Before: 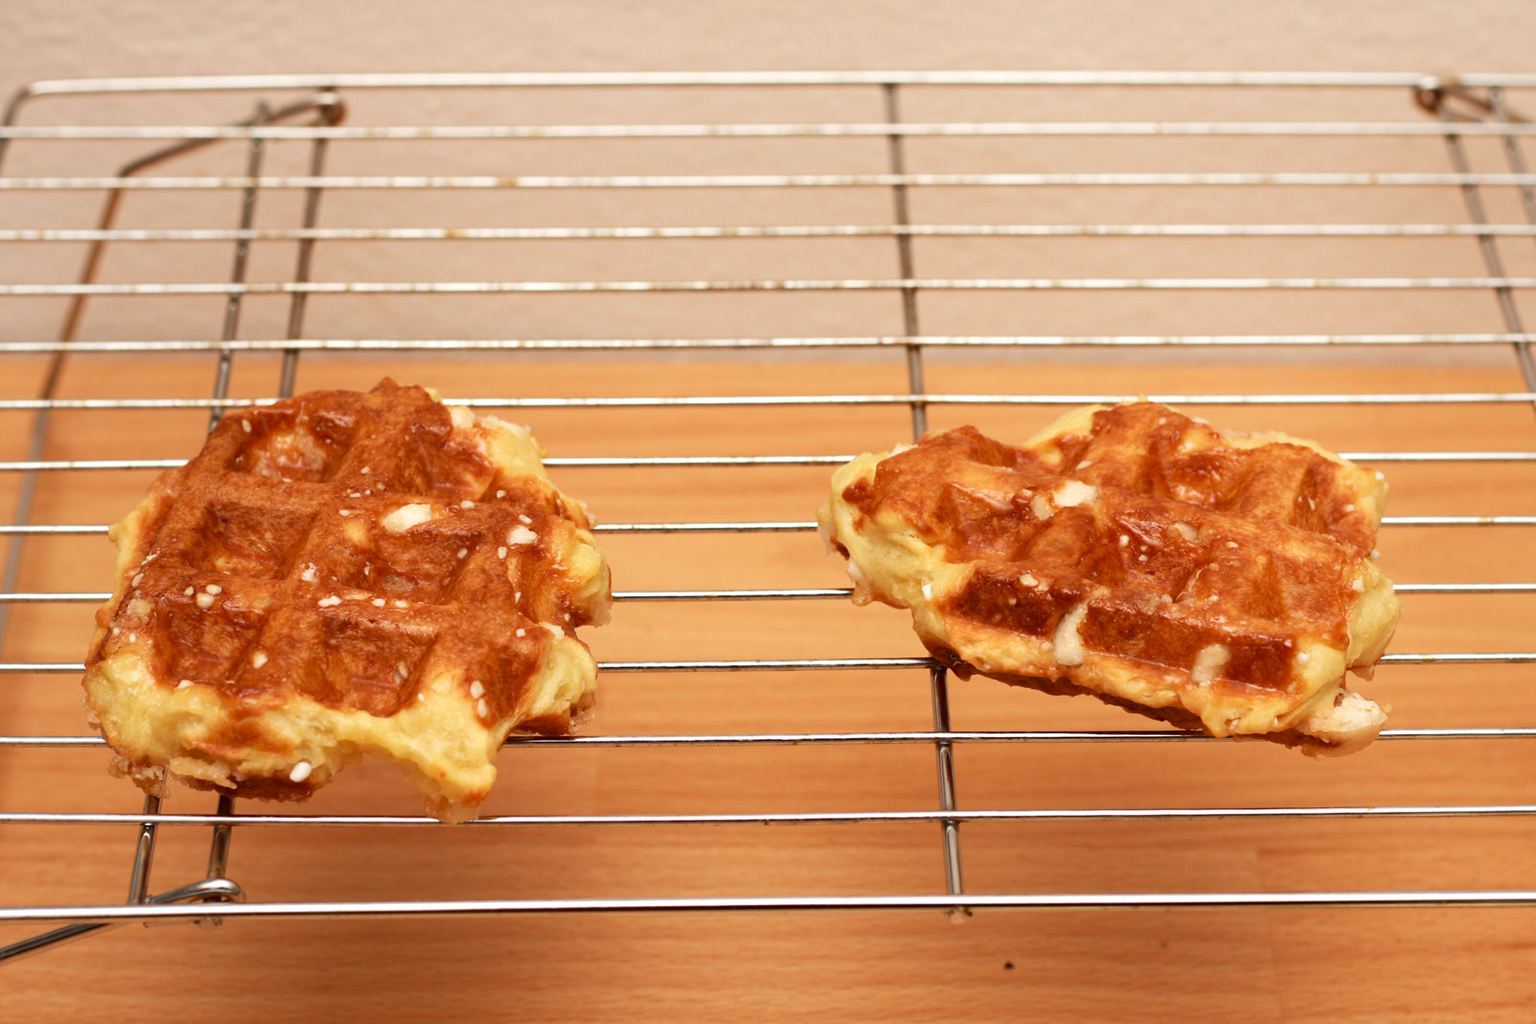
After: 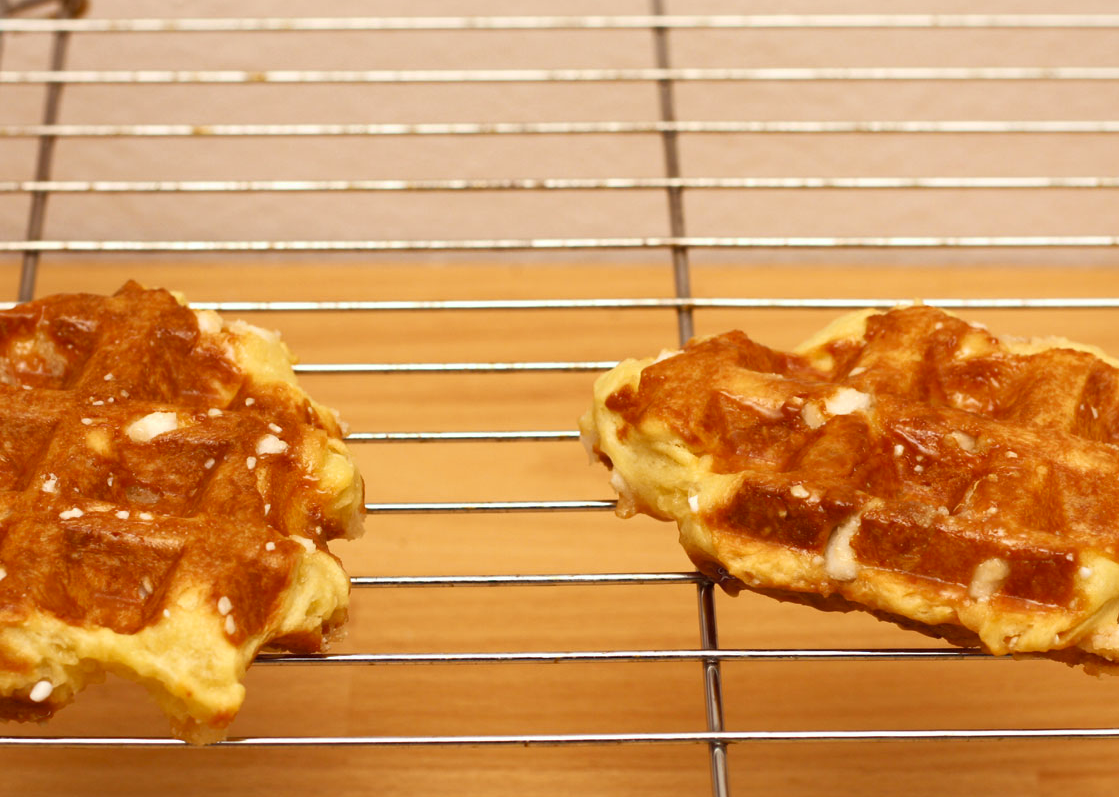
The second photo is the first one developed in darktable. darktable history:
crop and rotate: left 17.046%, top 10.659%, right 12.989%, bottom 14.553%
tone curve: curves: ch0 [(0, 0) (0.15, 0.17) (0.452, 0.437) (0.611, 0.588) (0.751, 0.749) (1, 1)]; ch1 [(0, 0) (0.325, 0.327) (0.413, 0.442) (0.475, 0.467) (0.512, 0.522) (0.541, 0.55) (0.617, 0.612) (0.695, 0.697) (1, 1)]; ch2 [(0, 0) (0.386, 0.397) (0.452, 0.459) (0.505, 0.498) (0.536, 0.546) (0.574, 0.571) (0.633, 0.653) (1, 1)], color space Lab, independent channels, preserve colors none
color correction: highlights a* -2.68, highlights b* 2.57
